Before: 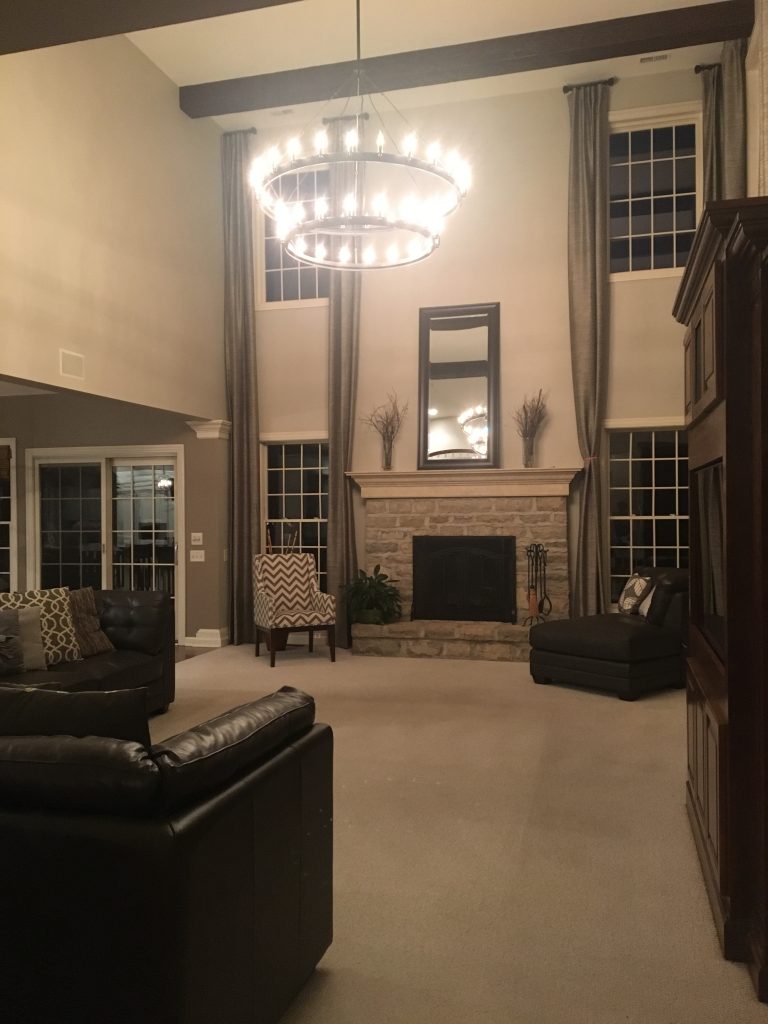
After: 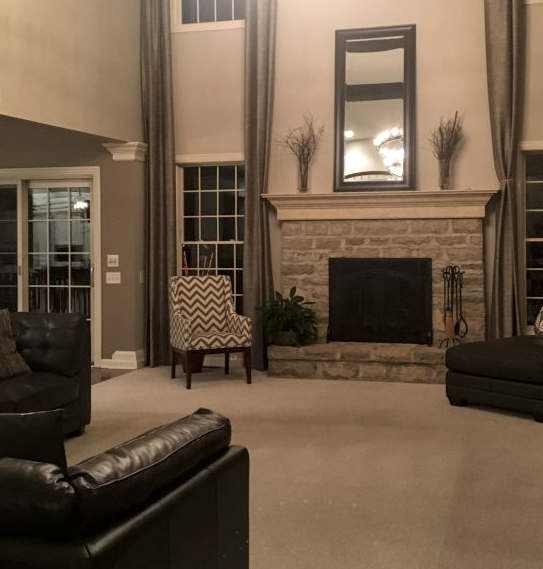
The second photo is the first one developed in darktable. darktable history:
crop: left 10.962%, top 27.184%, right 18.324%, bottom 17.188%
local contrast: detail 130%
